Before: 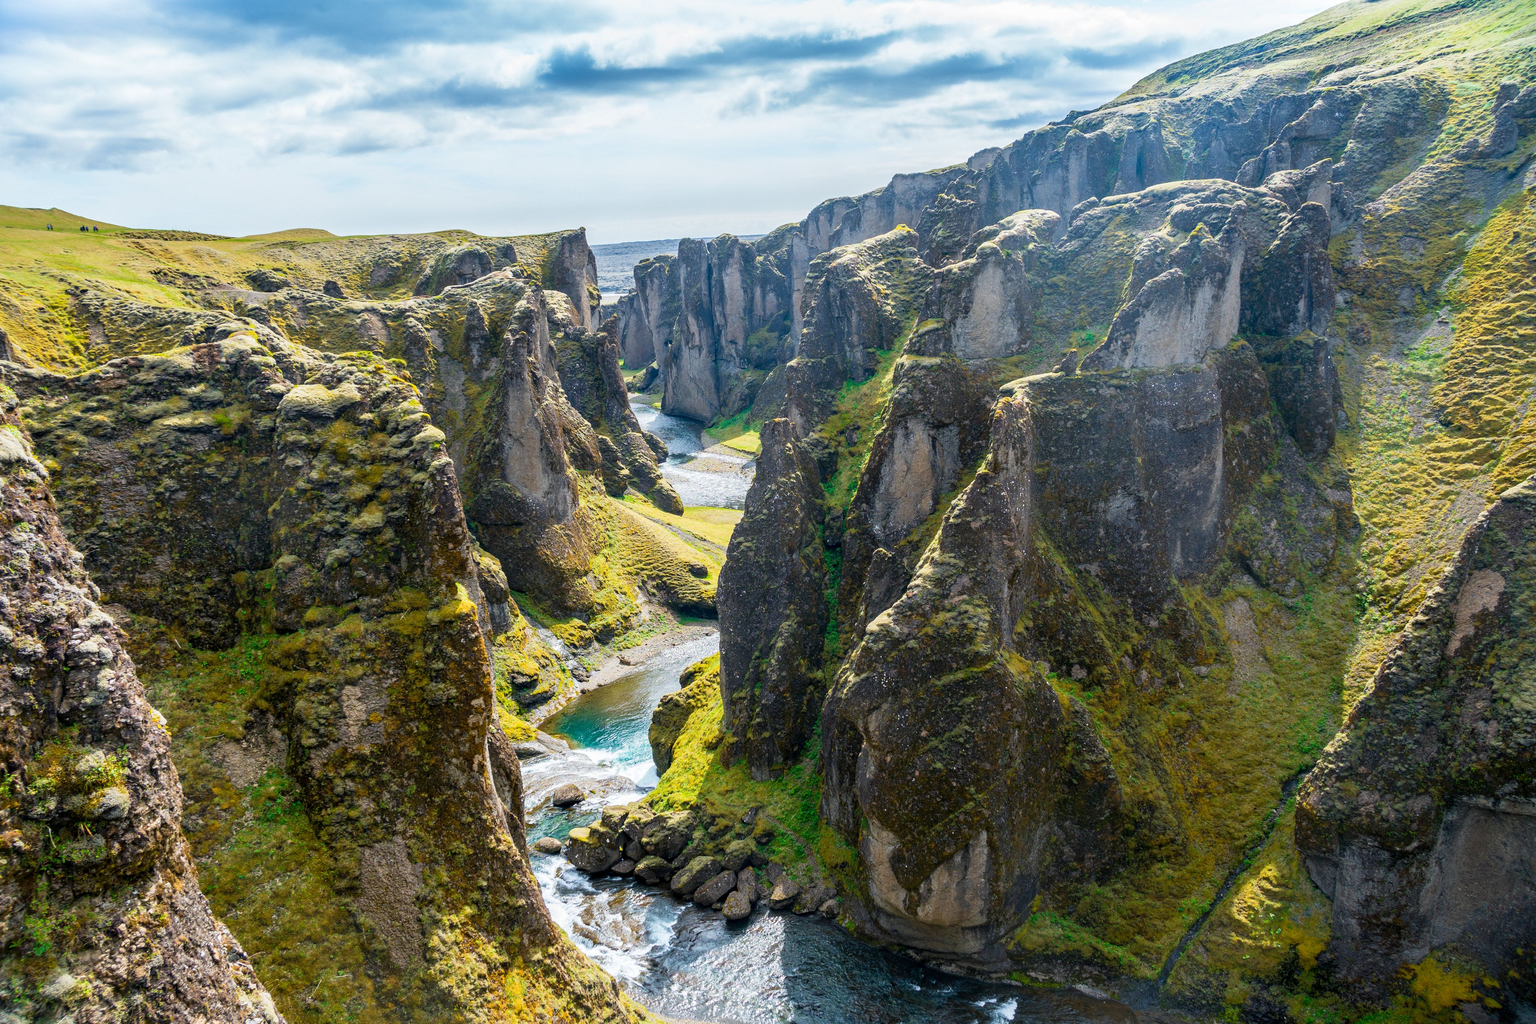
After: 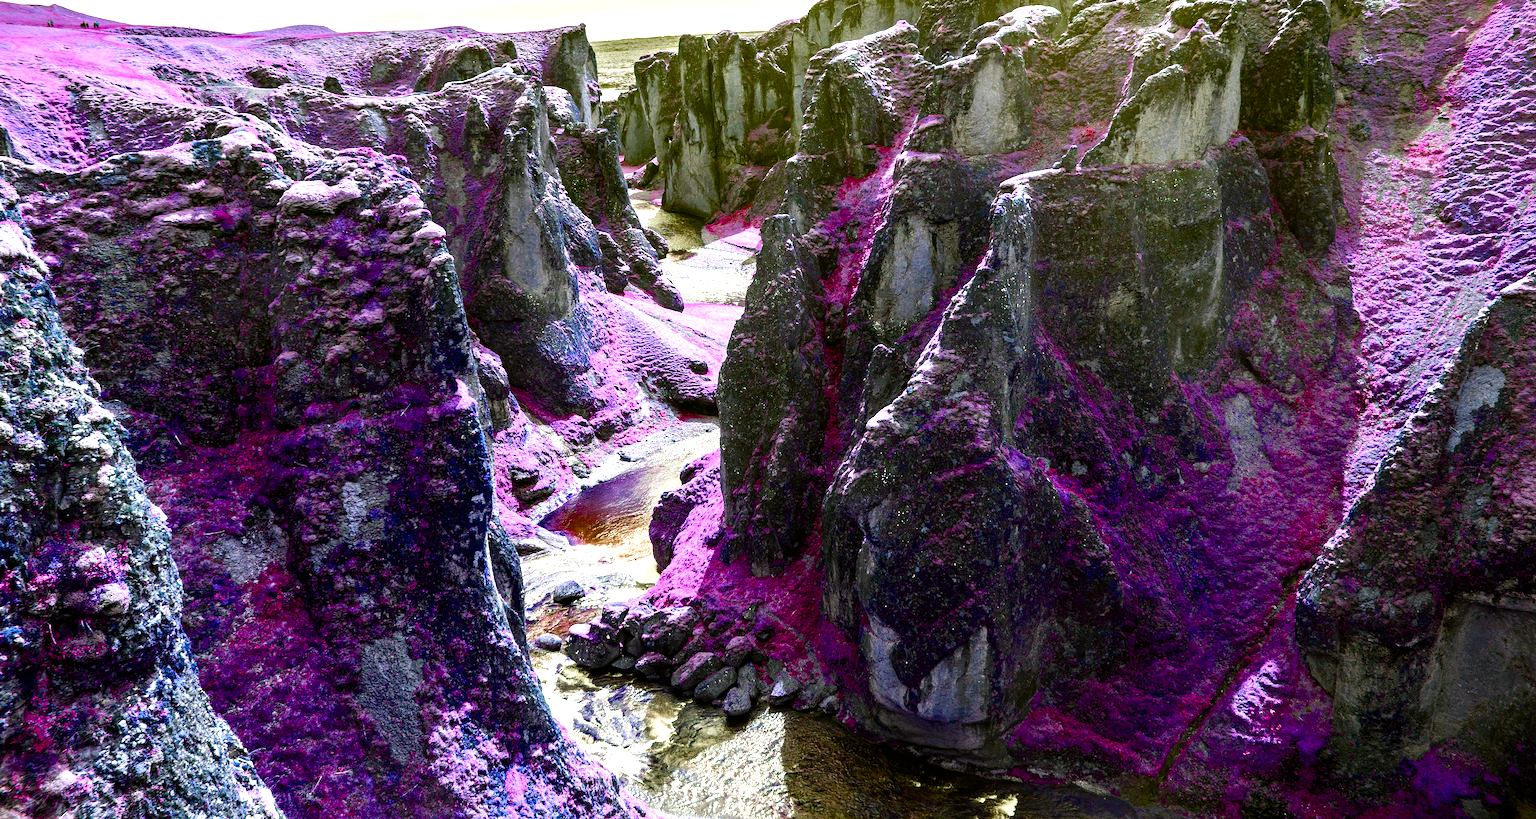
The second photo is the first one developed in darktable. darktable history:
crop and rotate: top 19.924%
color balance rgb: linear chroma grading › global chroma 14.863%, perceptual saturation grading › global saturation 20%, perceptual saturation grading › highlights -14.083%, perceptual saturation grading › shadows 49.596%, hue shift -149.03°, contrast 34.904%, saturation formula JzAzBz (2021)
